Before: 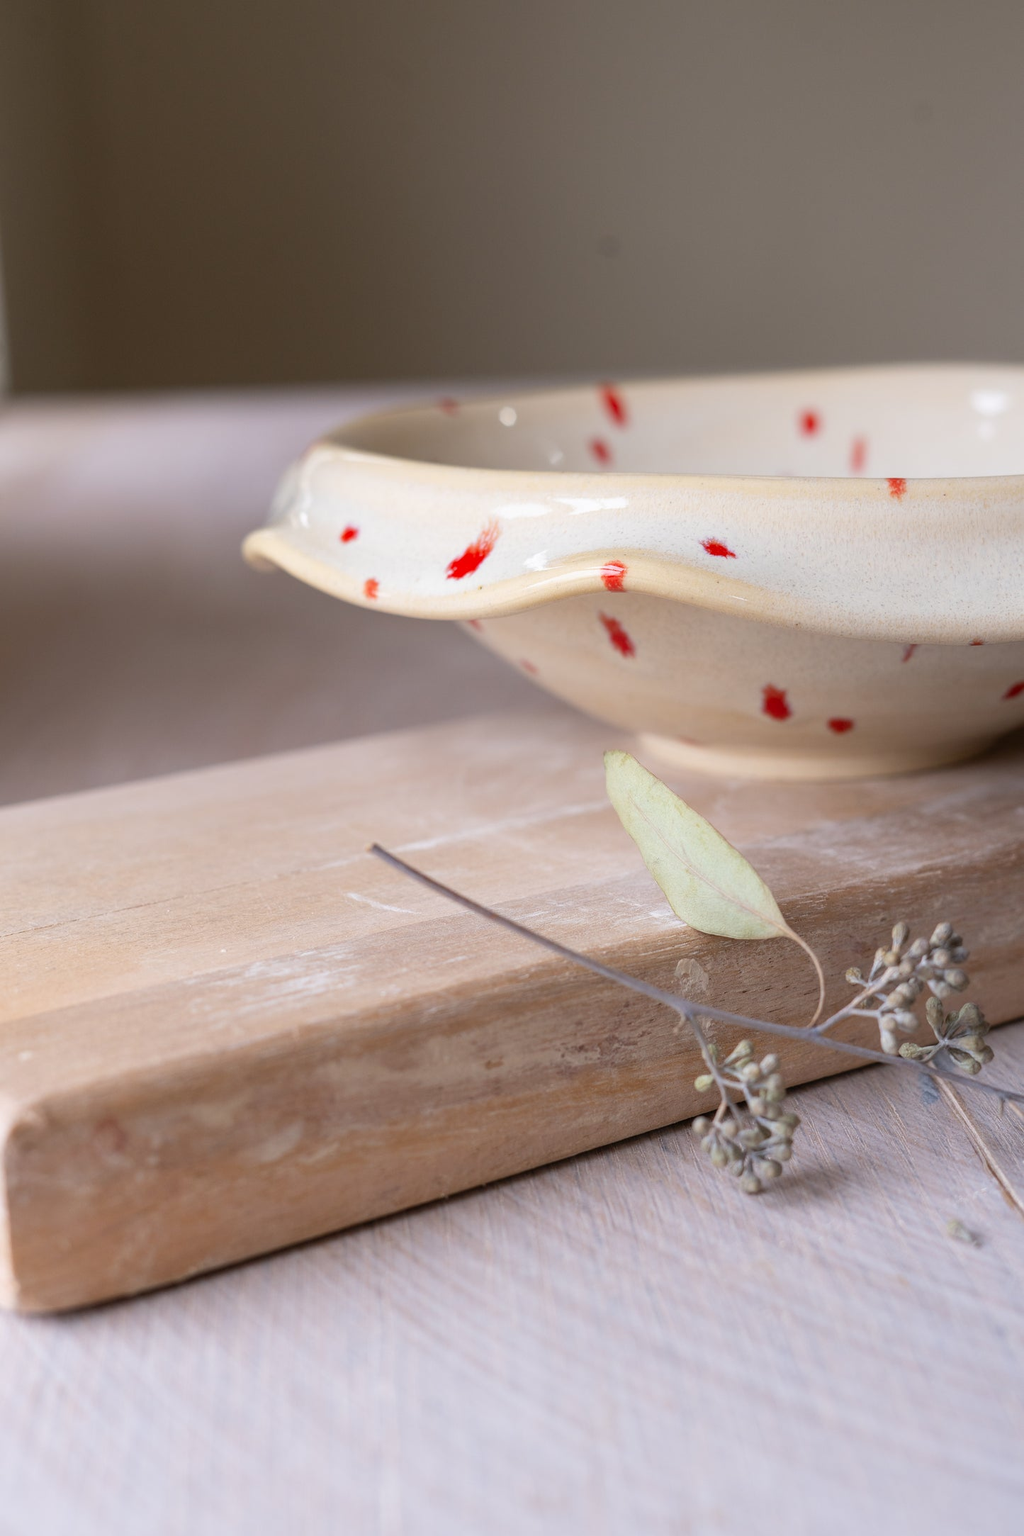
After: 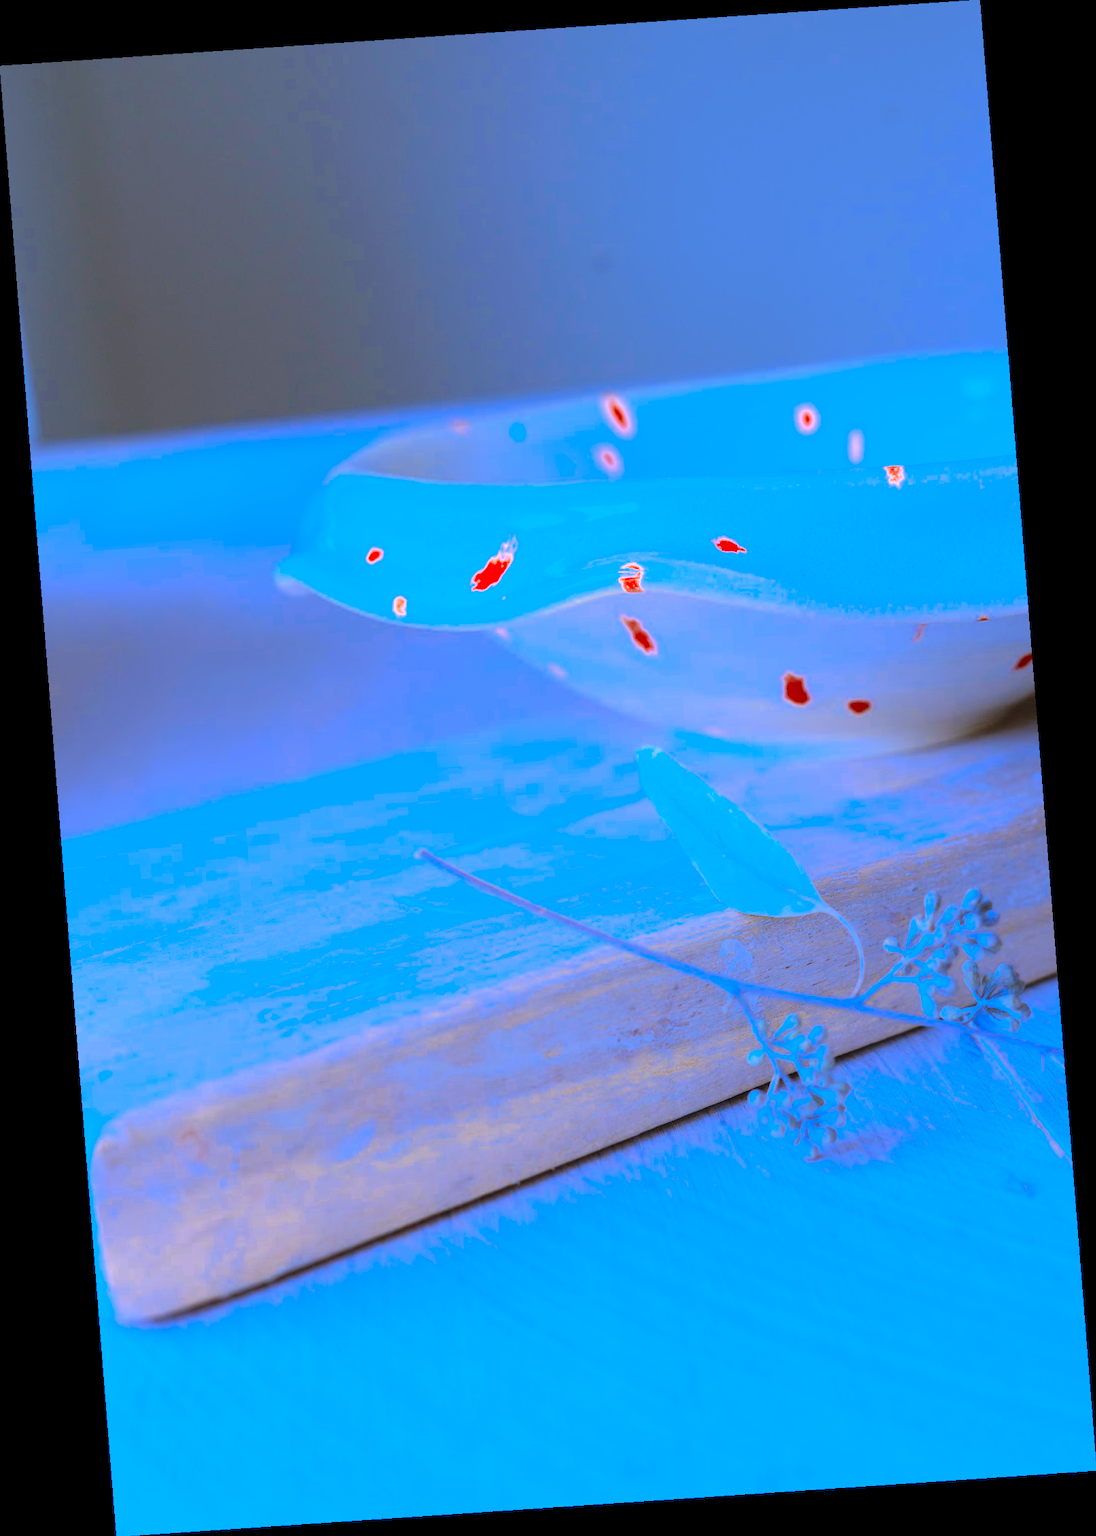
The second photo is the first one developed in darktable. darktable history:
exposure: exposure 0.921 EV, compensate highlight preservation false
contrast brightness saturation: contrast 0.2, brightness 0.2, saturation 0.8
color zones: curves: ch0 [(0, 0.5) (0.125, 0.4) (0.25, 0.5) (0.375, 0.4) (0.5, 0.4) (0.625, 0.35) (0.75, 0.35) (0.875, 0.5)]; ch1 [(0, 0.35) (0.125, 0.45) (0.25, 0.35) (0.375, 0.35) (0.5, 0.35) (0.625, 0.35) (0.75, 0.45) (0.875, 0.35)]; ch2 [(0, 0.6) (0.125, 0.5) (0.25, 0.5) (0.375, 0.6) (0.5, 0.6) (0.625, 0.5) (0.75, 0.5) (0.875, 0.5)]
rotate and perspective: rotation -4.2°, shear 0.006, automatic cropping off
white balance: red 0.766, blue 1.537
